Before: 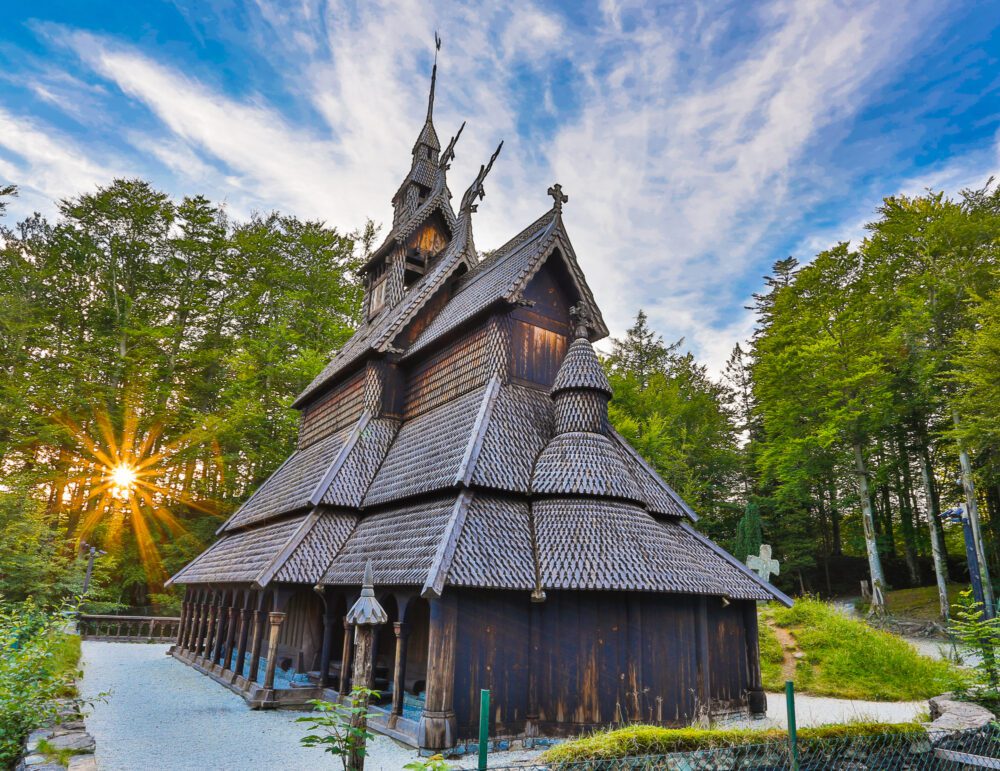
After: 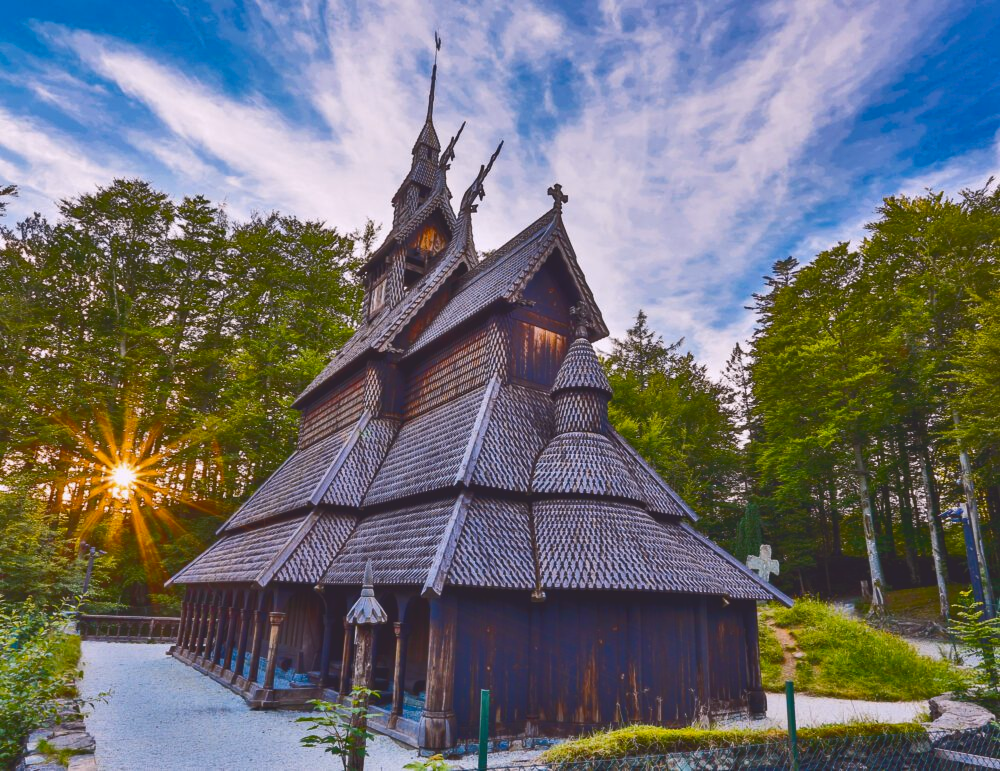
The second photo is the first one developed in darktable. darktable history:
exposure: black level correction 0.007, compensate highlight preservation false
tone curve: curves: ch0 [(0, 0.142) (0.384, 0.314) (0.752, 0.711) (0.991, 0.95)]; ch1 [(0.006, 0.129) (0.346, 0.384) (1, 1)]; ch2 [(0.003, 0.057) (0.261, 0.248) (1, 1)], color space Lab, independent channels
